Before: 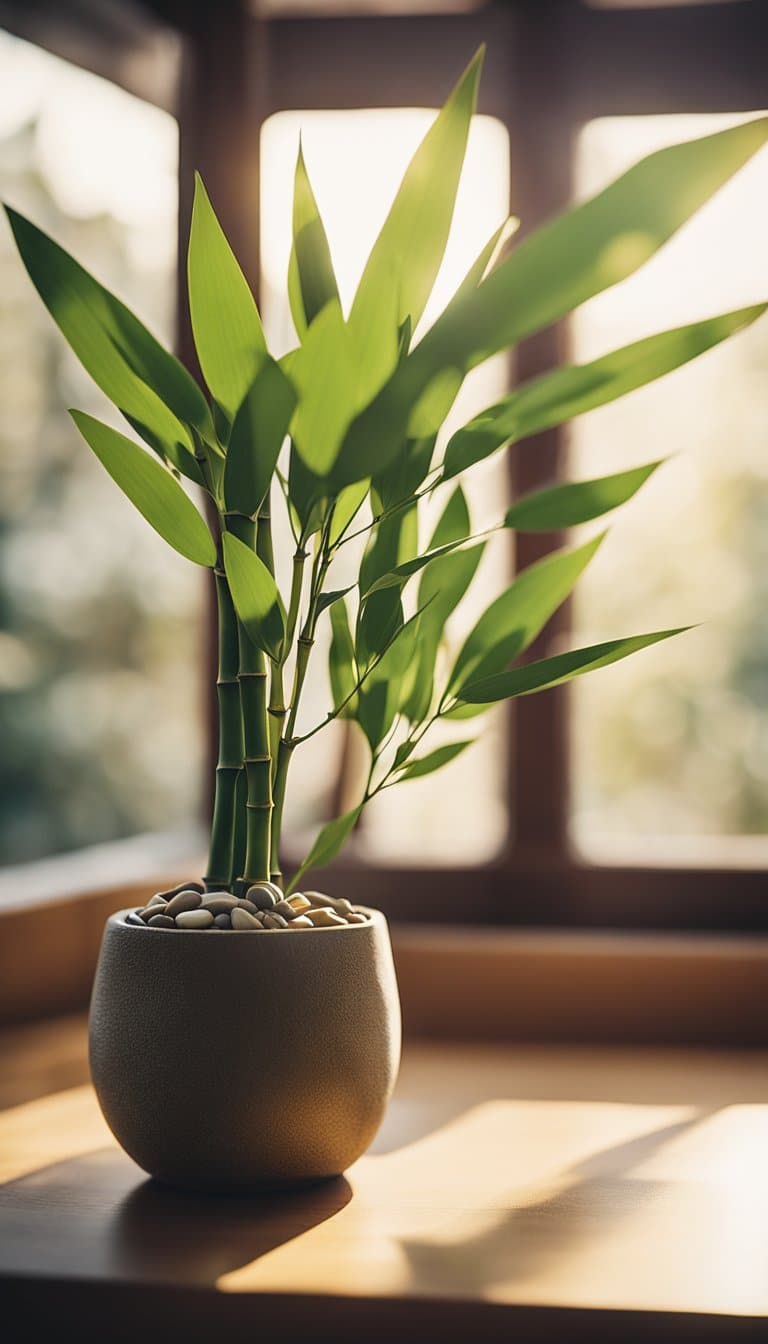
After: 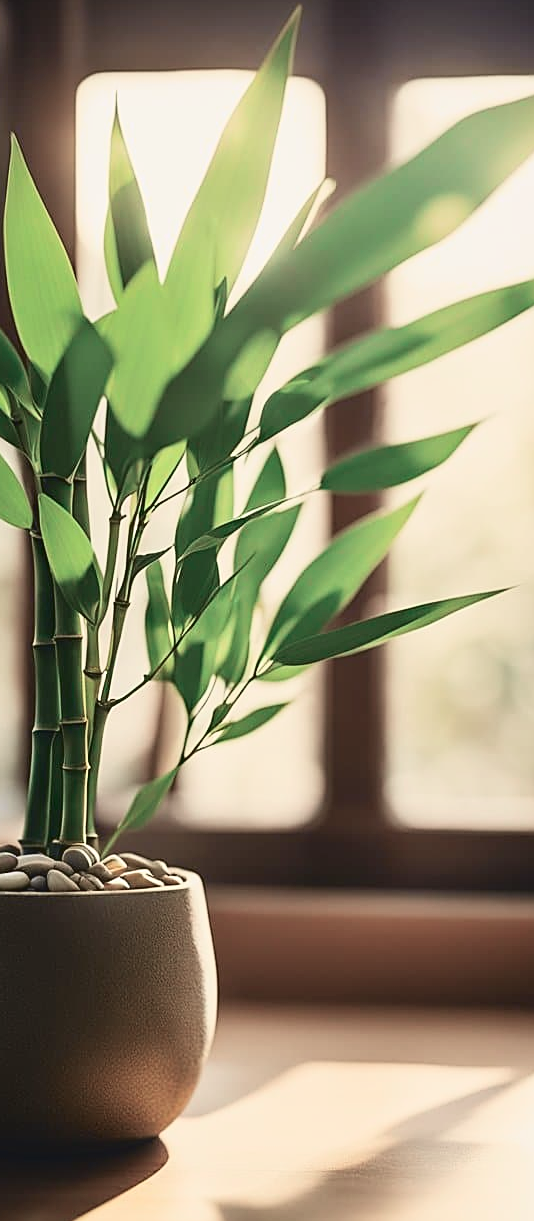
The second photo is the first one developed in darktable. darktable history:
tone curve: curves: ch0 [(0, 0.039) (0.104, 0.094) (0.285, 0.301) (0.689, 0.764) (0.89, 0.926) (0.994, 0.971)]; ch1 [(0, 0) (0.337, 0.249) (0.437, 0.411) (0.485, 0.487) (0.515, 0.514) (0.566, 0.563) (0.641, 0.655) (1, 1)]; ch2 [(0, 0) (0.314, 0.301) (0.421, 0.411) (0.502, 0.505) (0.528, 0.54) (0.557, 0.555) (0.612, 0.583) (0.722, 0.67) (1, 1)], color space Lab, independent channels, preserve colors none
sharpen: on, module defaults
white balance: emerald 1
crop and rotate: left 24.034%, top 2.838%, right 6.406%, bottom 6.299%
